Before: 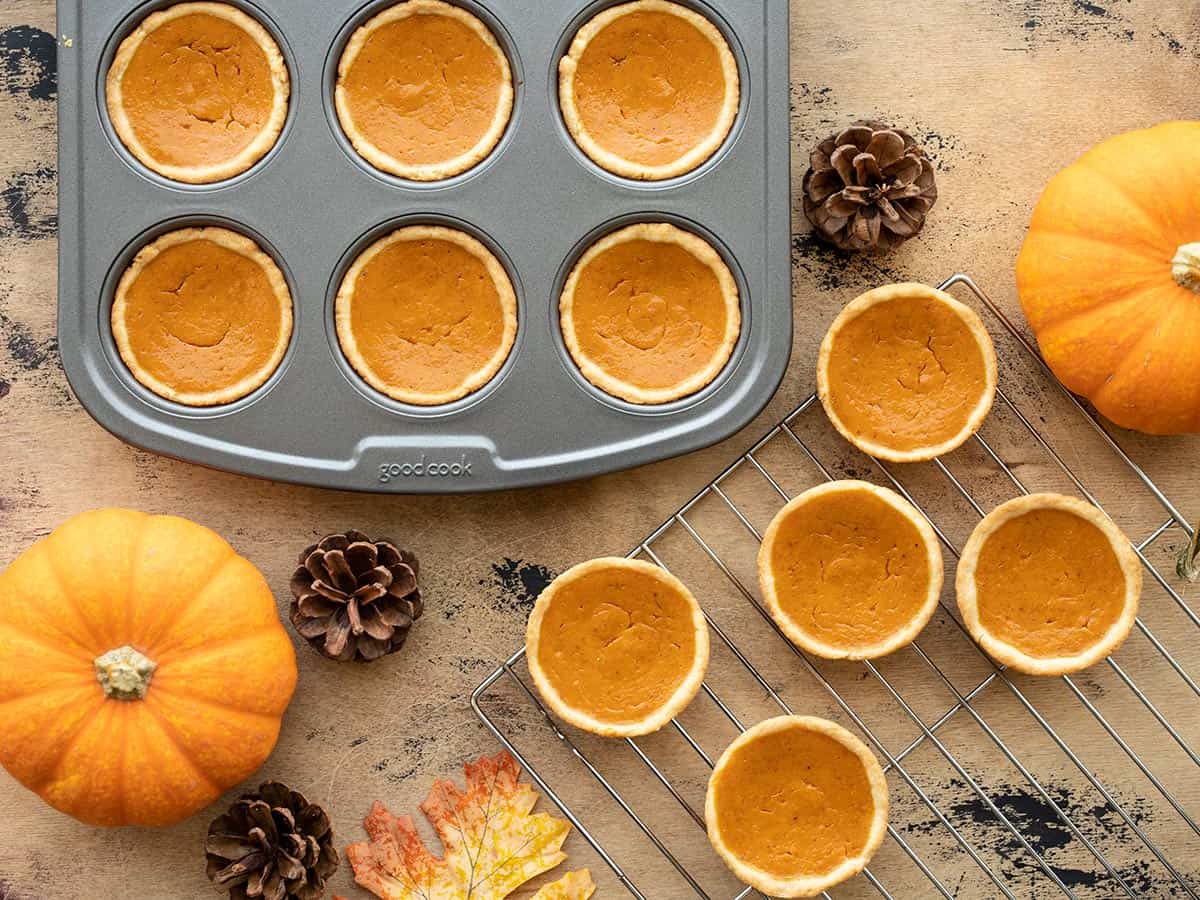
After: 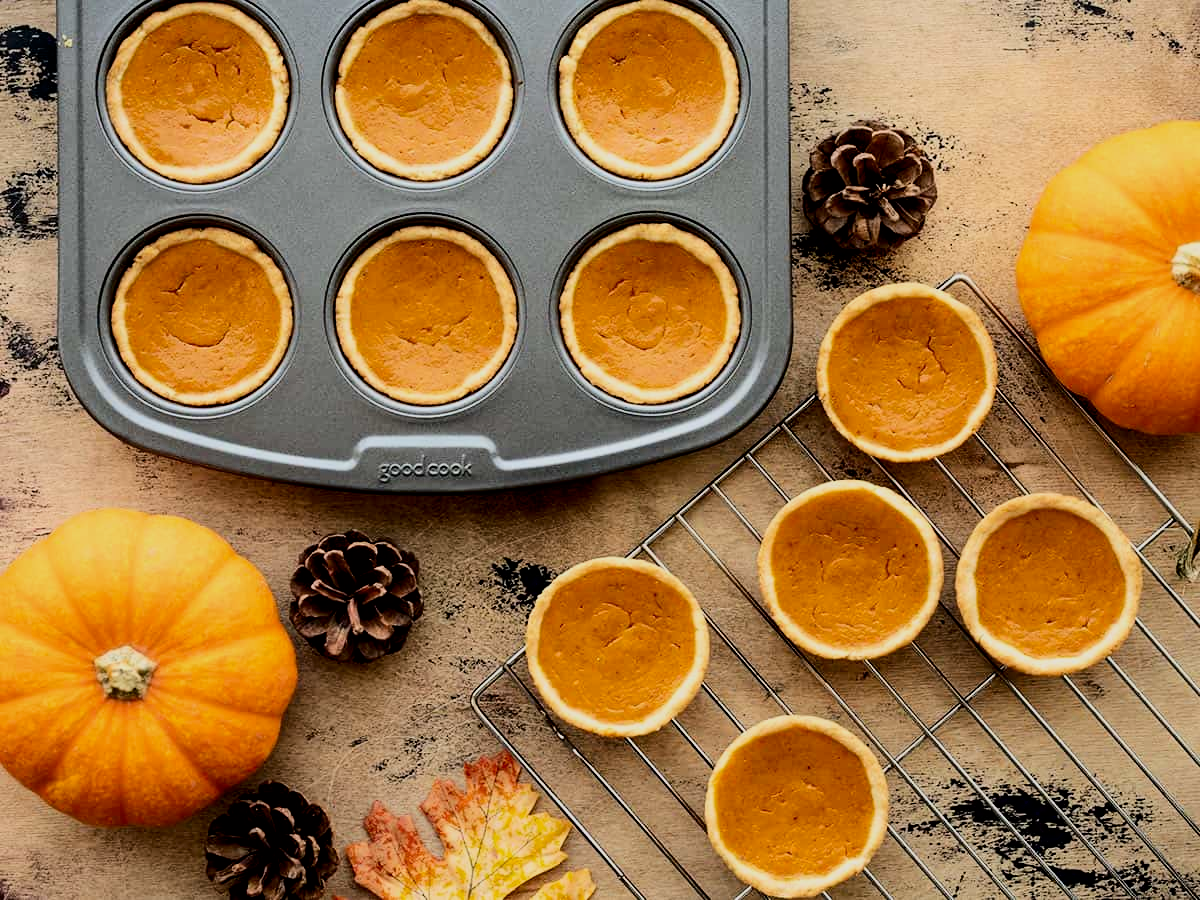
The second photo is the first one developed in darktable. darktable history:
filmic rgb: black relative exposure -4.4 EV, white relative exposure 5.03 EV, threshold 5.98 EV, hardness 2.19, latitude 40.59%, contrast 1.148, highlights saturation mix 11.4%, shadows ↔ highlights balance 0.928%, color science v6 (2022), enable highlight reconstruction true
contrast brightness saturation: contrast 0.198, brightness -0.111, saturation 0.098
